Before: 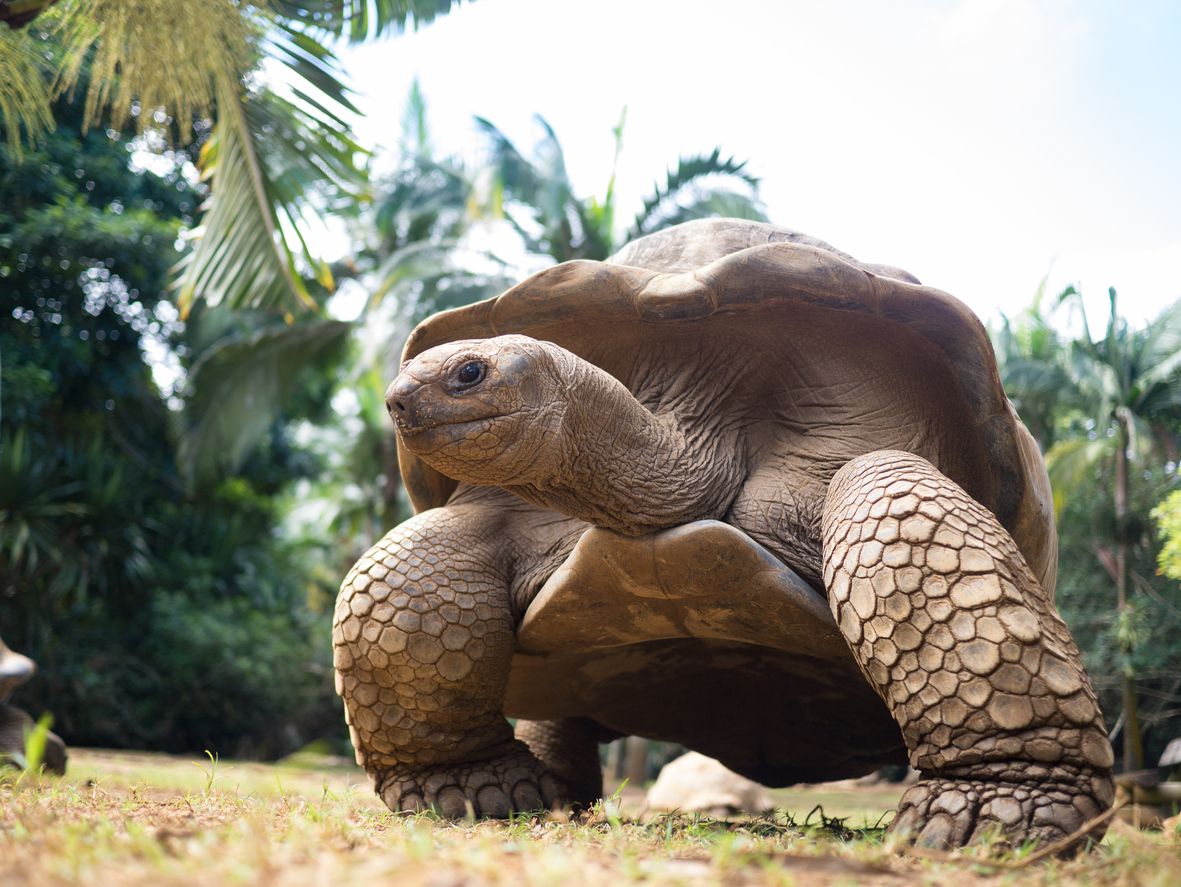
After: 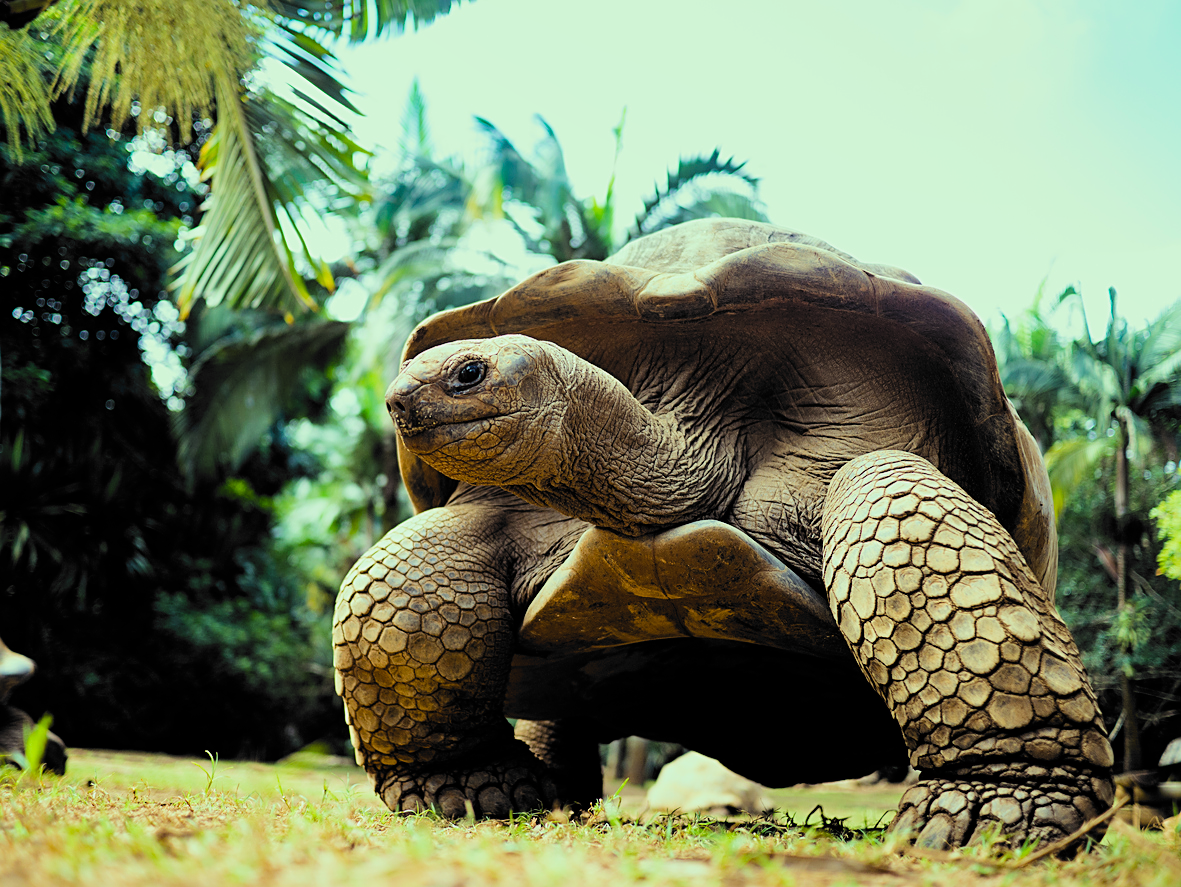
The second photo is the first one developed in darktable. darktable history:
sharpen: on, module defaults
filmic rgb: black relative exposure -5.01 EV, white relative exposure 3.96 EV, threshold 2.98 EV, hardness 2.88, contrast 1.298, highlights saturation mix -29.5%, color science v6 (2022), enable highlight reconstruction true
shadows and highlights: shadows -20.44, white point adjustment -2.05, highlights -35.22
color balance rgb: highlights gain › luminance 15.52%, highlights gain › chroma 7.103%, highlights gain › hue 125.8°, perceptual saturation grading › global saturation 21.072%, perceptual saturation grading › highlights -19.679%, perceptual saturation grading › shadows 29.395%, global vibrance 25.005%, contrast 9.667%
